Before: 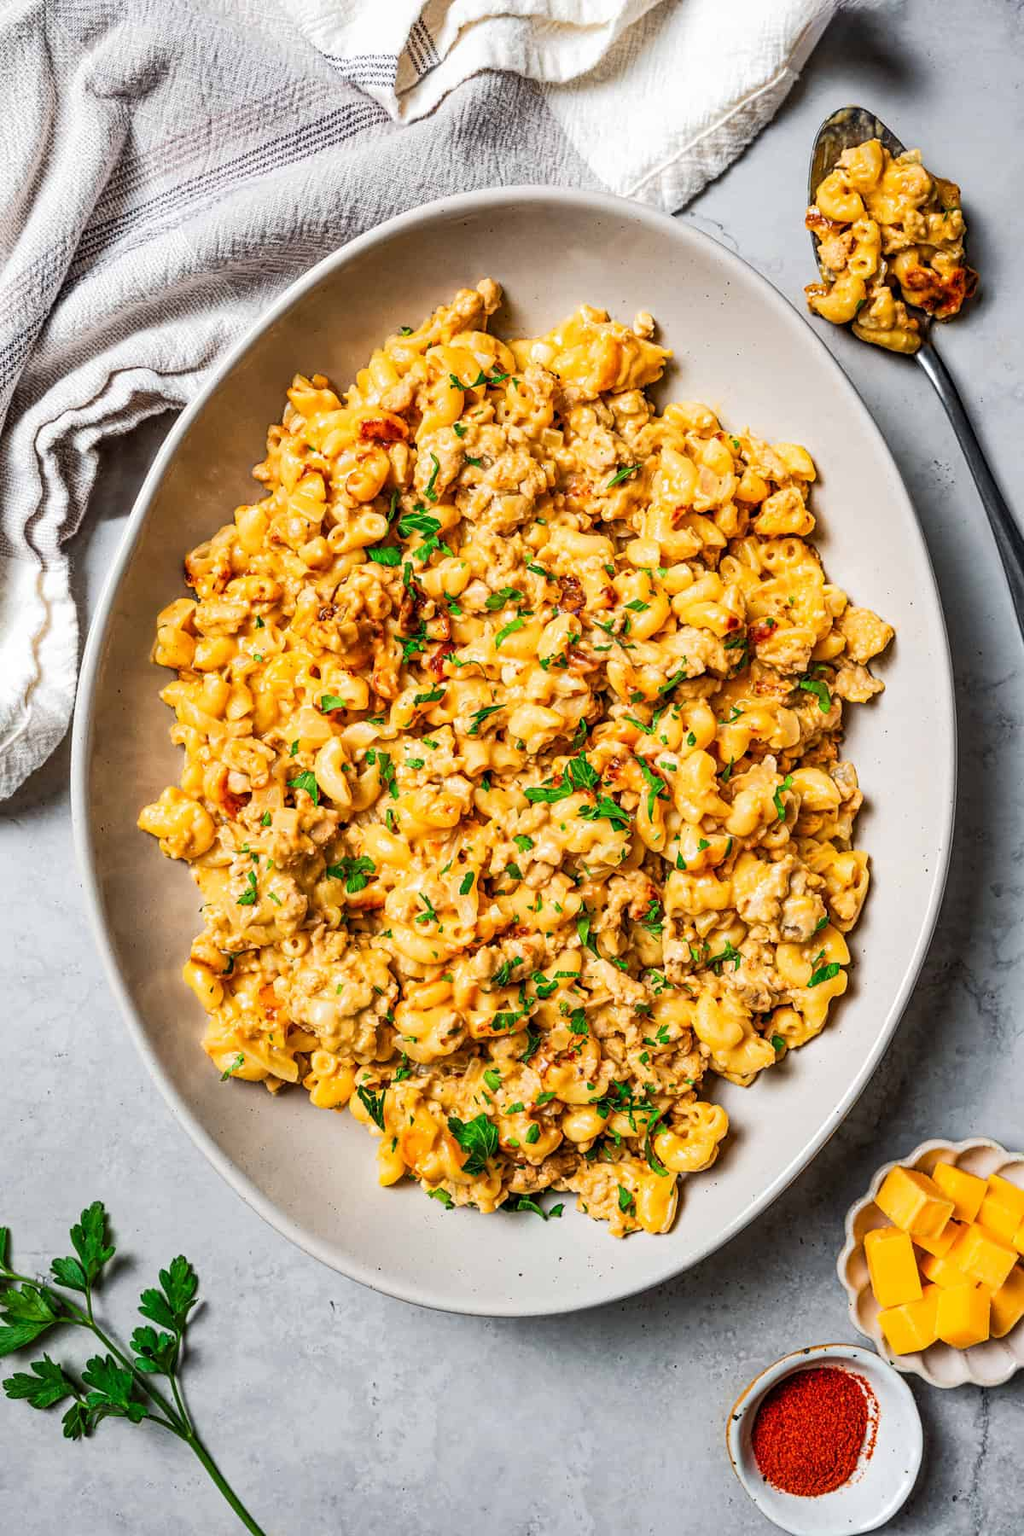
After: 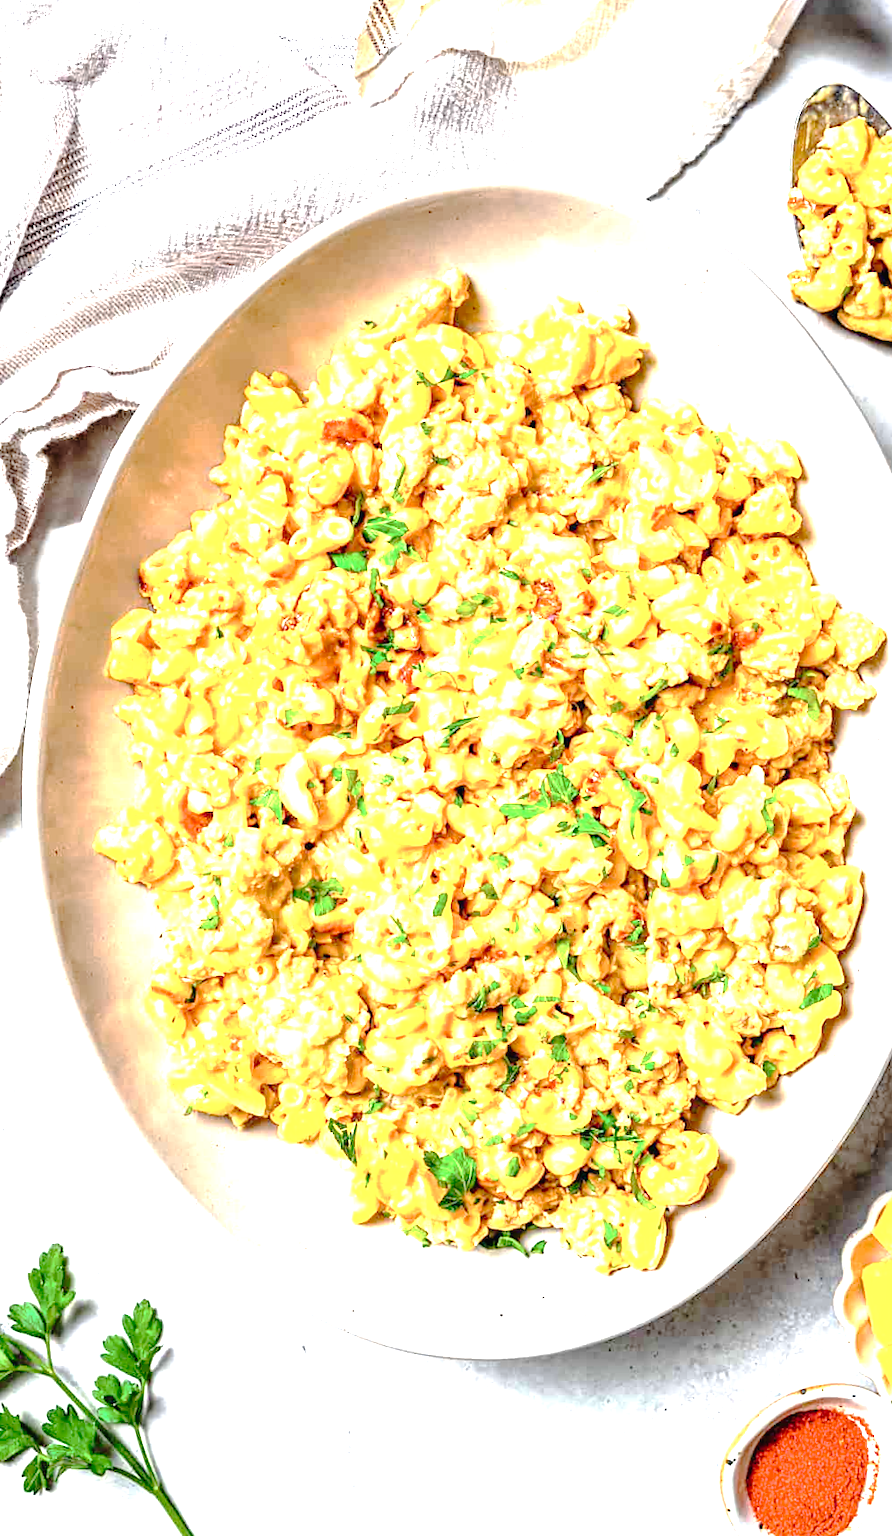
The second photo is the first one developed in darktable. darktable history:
crop and rotate: angle 0.708°, left 4.076%, top 0.638%, right 11.391%, bottom 2.39%
exposure: black level correction 0, exposure 1.189 EV, compensate exposure bias true, compensate highlight preservation false
tone equalizer: -8 EV -0.769 EV, -7 EV -0.728 EV, -6 EV -0.633 EV, -5 EV -0.383 EV, -3 EV 0.368 EV, -2 EV 0.6 EV, -1 EV 0.69 EV, +0 EV 0.732 EV, smoothing diameter 24.87%, edges refinement/feathering 10.9, preserve details guided filter
tone curve: curves: ch0 [(0, 0) (0.003, 0.021) (0.011, 0.021) (0.025, 0.021) (0.044, 0.033) (0.069, 0.053) (0.1, 0.08) (0.136, 0.114) (0.177, 0.171) (0.224, 0.246) (0.277, 0.332) (0.335, 0.424) (0.399, 0.496) (0.468, 0.561) (0.543, 0.627) (0.623, 0.685) (0.709, 0.741) (0.801, 0.813) (0.898, 0.902) (1, 1)], preserve colors none
